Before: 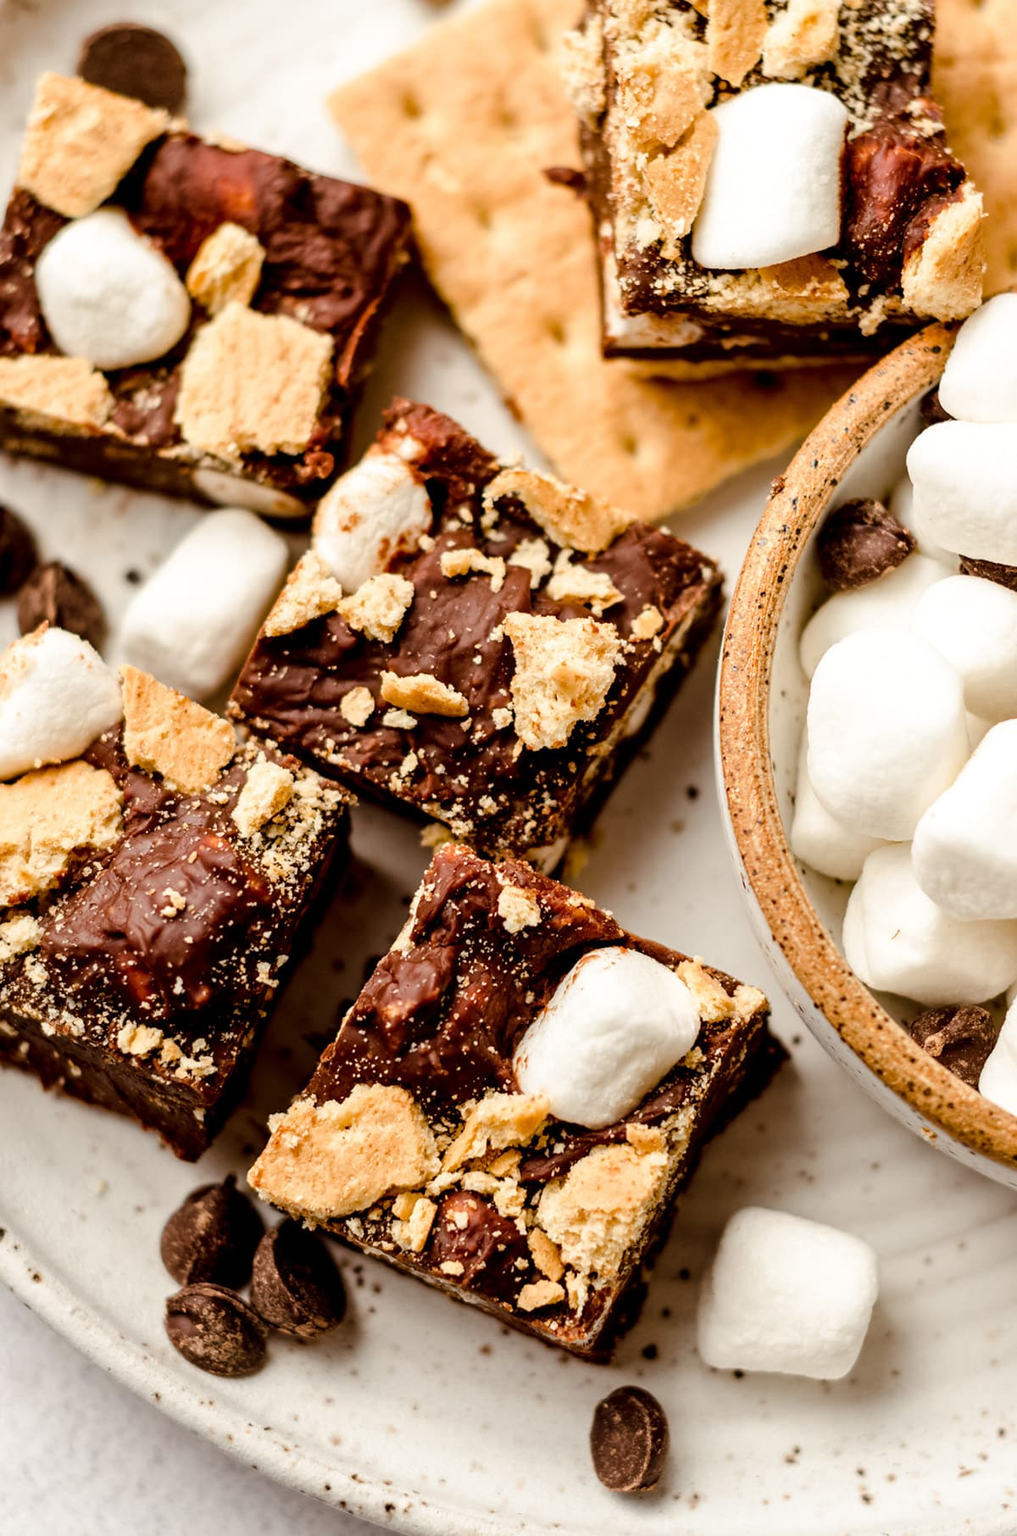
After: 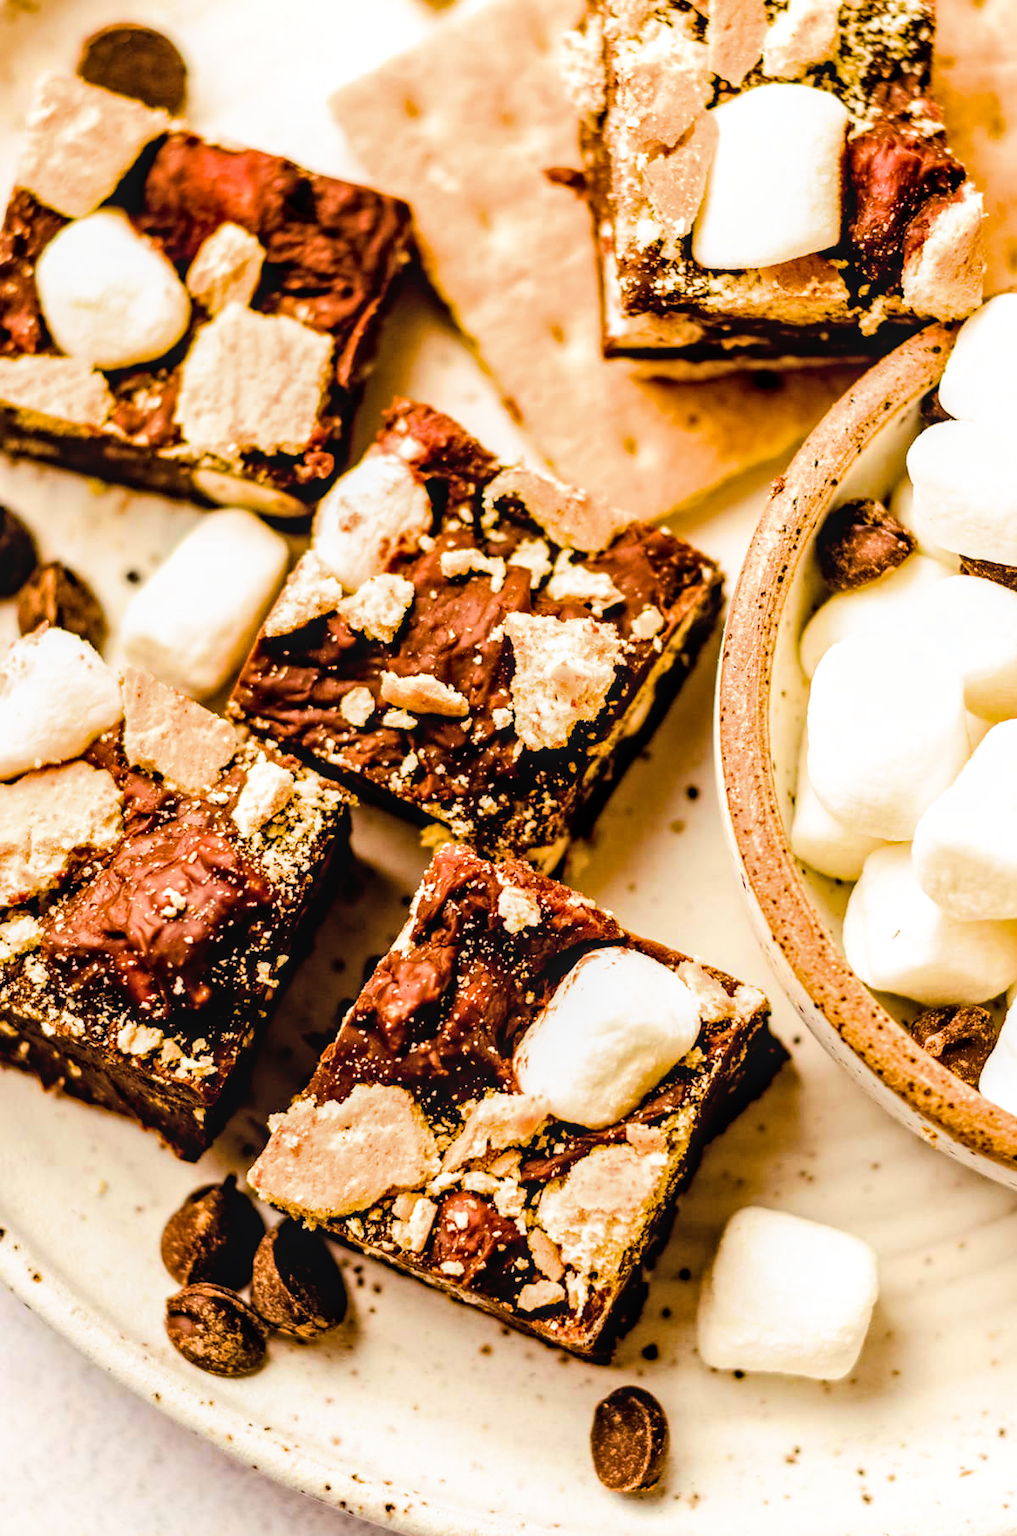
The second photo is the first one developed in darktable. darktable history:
filmic rgb: black relative exposure -7.65 EV, white relative exposure 4.56 EV, hardness 3.61, color science v6 (2022)
local contrast: on, module defaults
tone equalizer: on, module defaults
color balance rgb: linear chroma grading › shadows -10%, linear chroma grading › global chroma 20%, perceptual saturation grading › global saturation 15%, perceptual brilliance grading › global brilliance 30%, perceptual brilliance grading › highlights 12%, perceptual brilliance grading › mid-tones 24%, global vibrance 20%
haze removal: compatibility mode true, adaptive false
